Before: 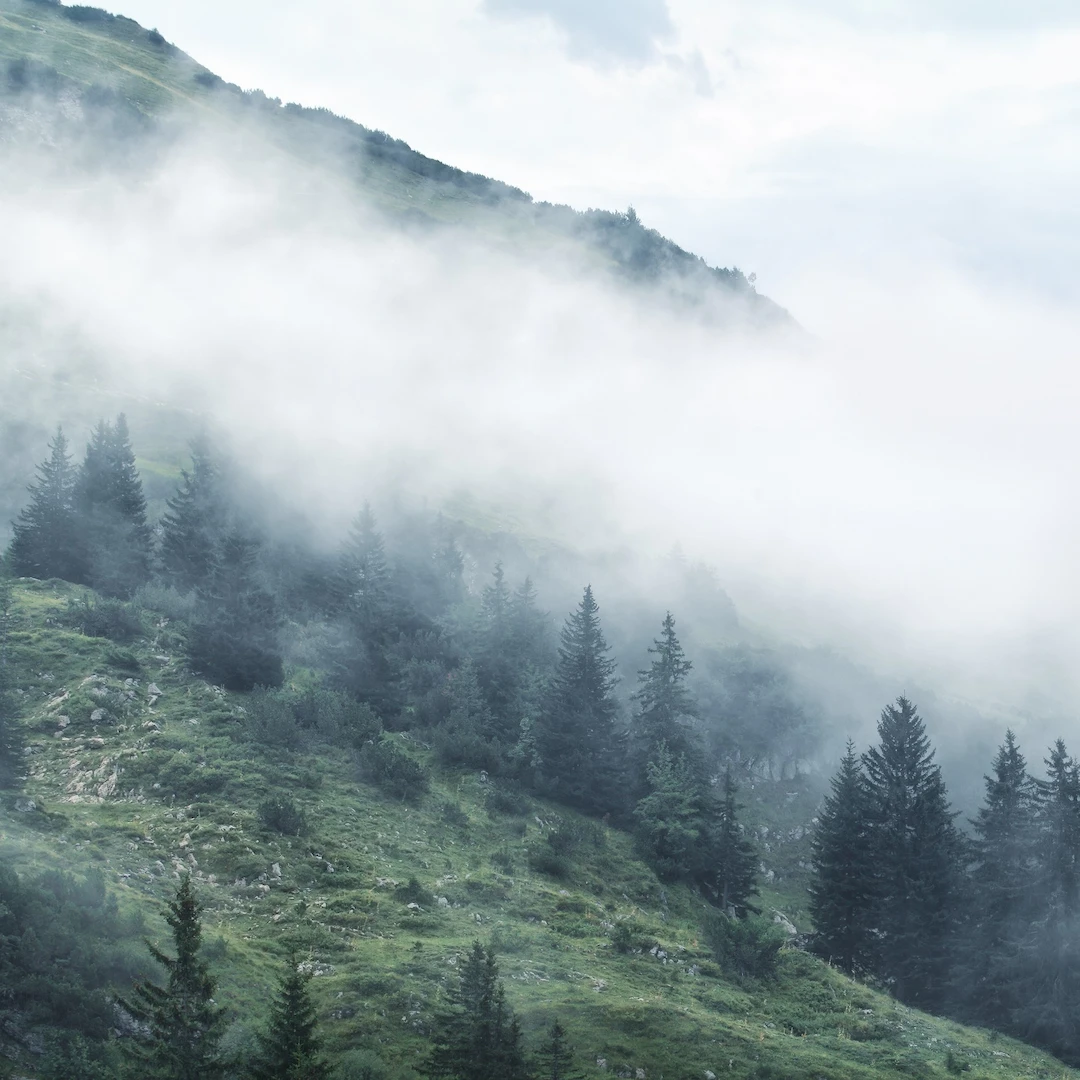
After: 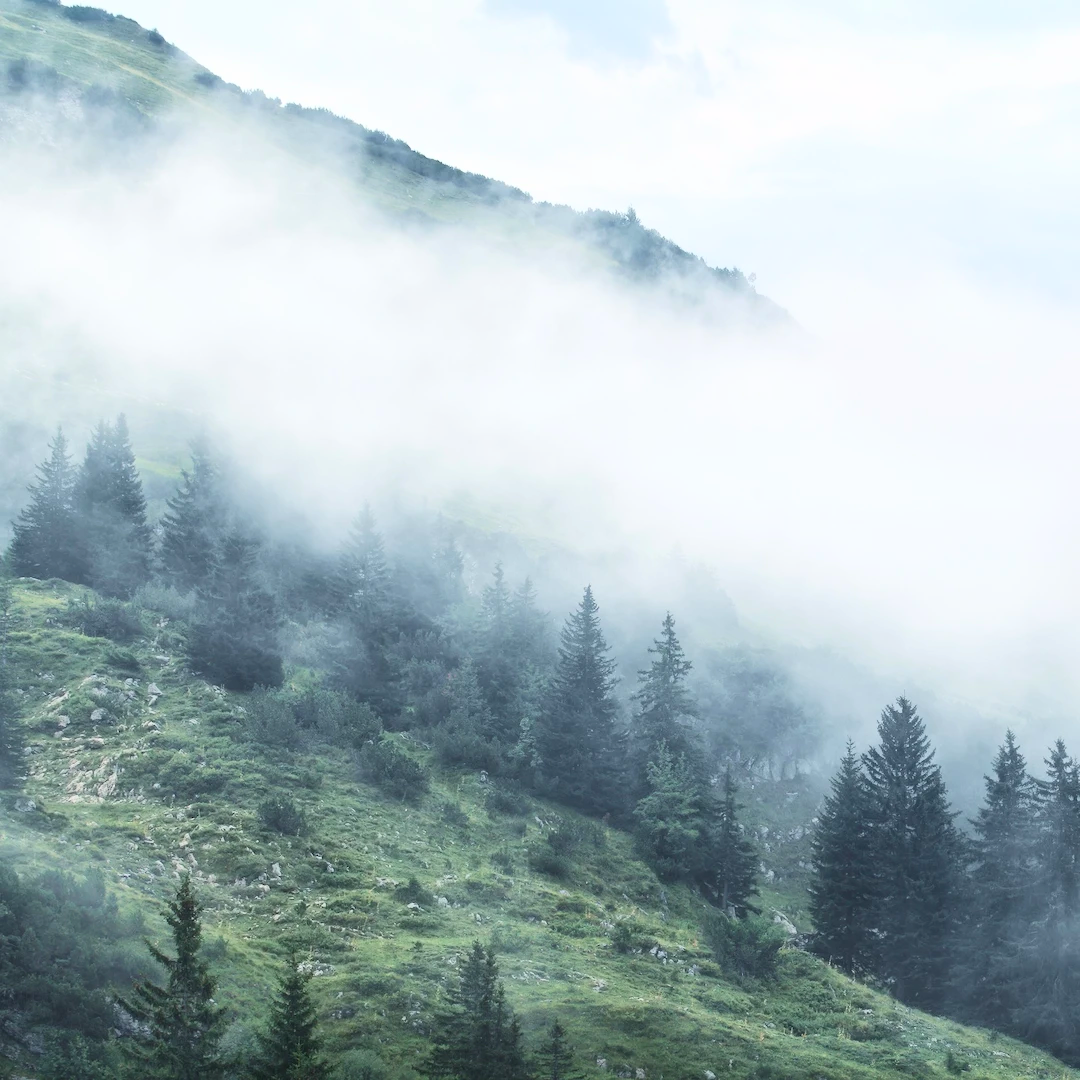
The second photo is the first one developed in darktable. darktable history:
contrast brightness saturation: contrast 0.196, brightness 0.16, saturation 0.221
